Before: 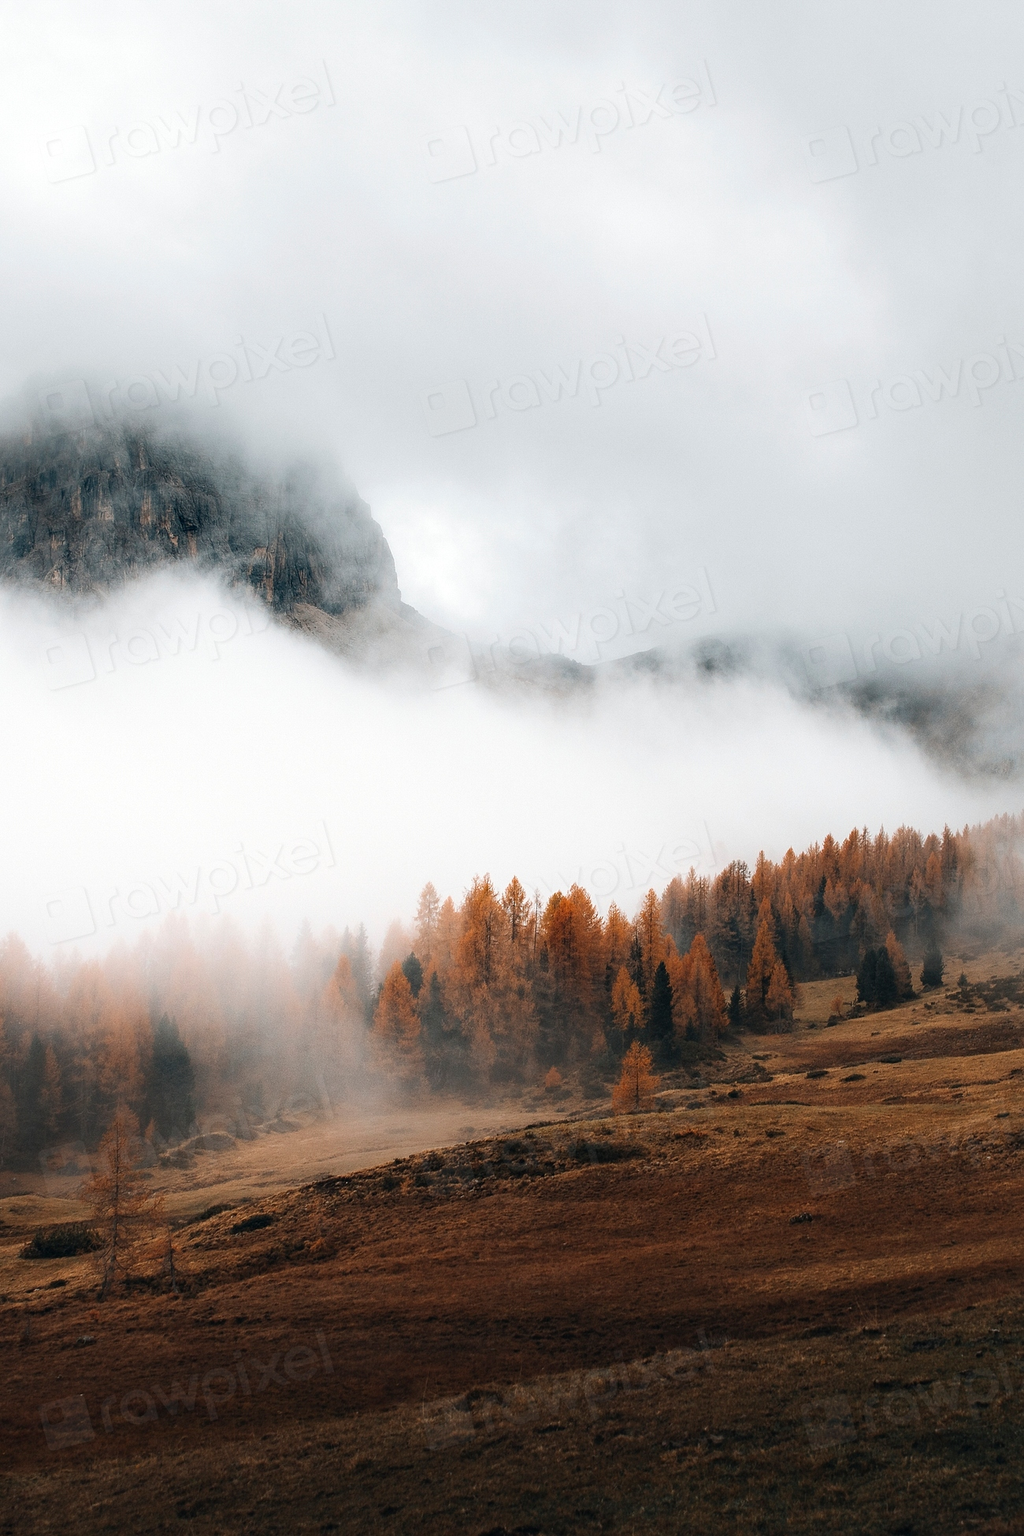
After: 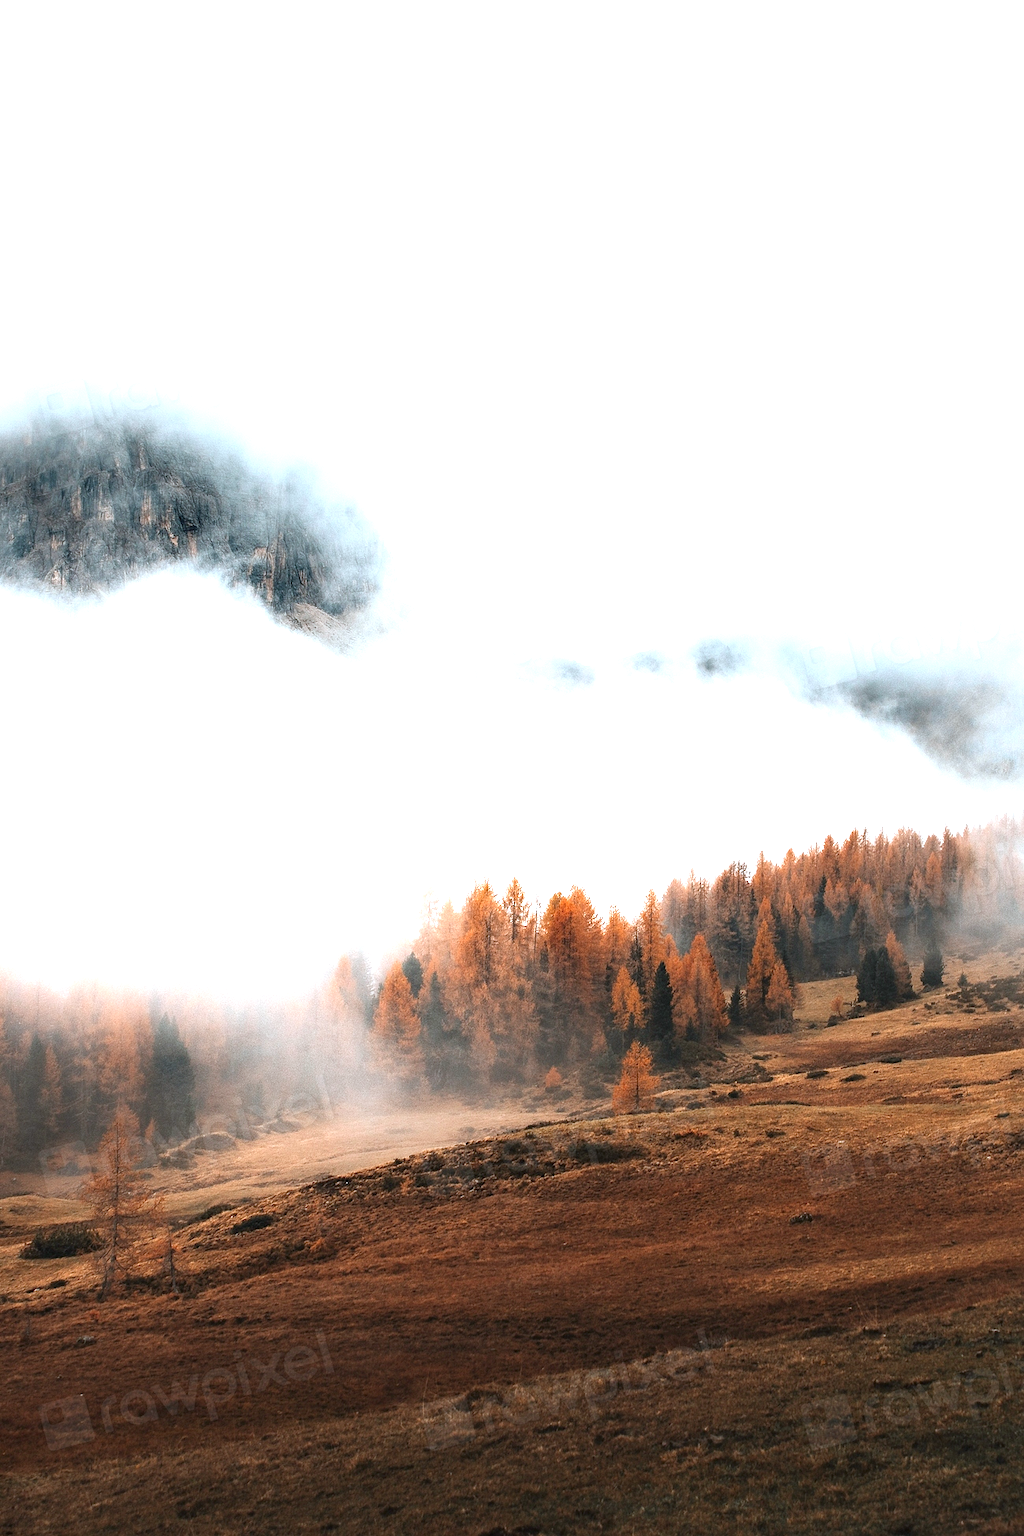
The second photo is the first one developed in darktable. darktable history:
exposure: black level correction 0, exposure 1.095 EV, compensate highlight preservation false
color correction: highlights a* -3.01, highlights b* -6.88, shadows a* 3.24, shadows b* 5.48
